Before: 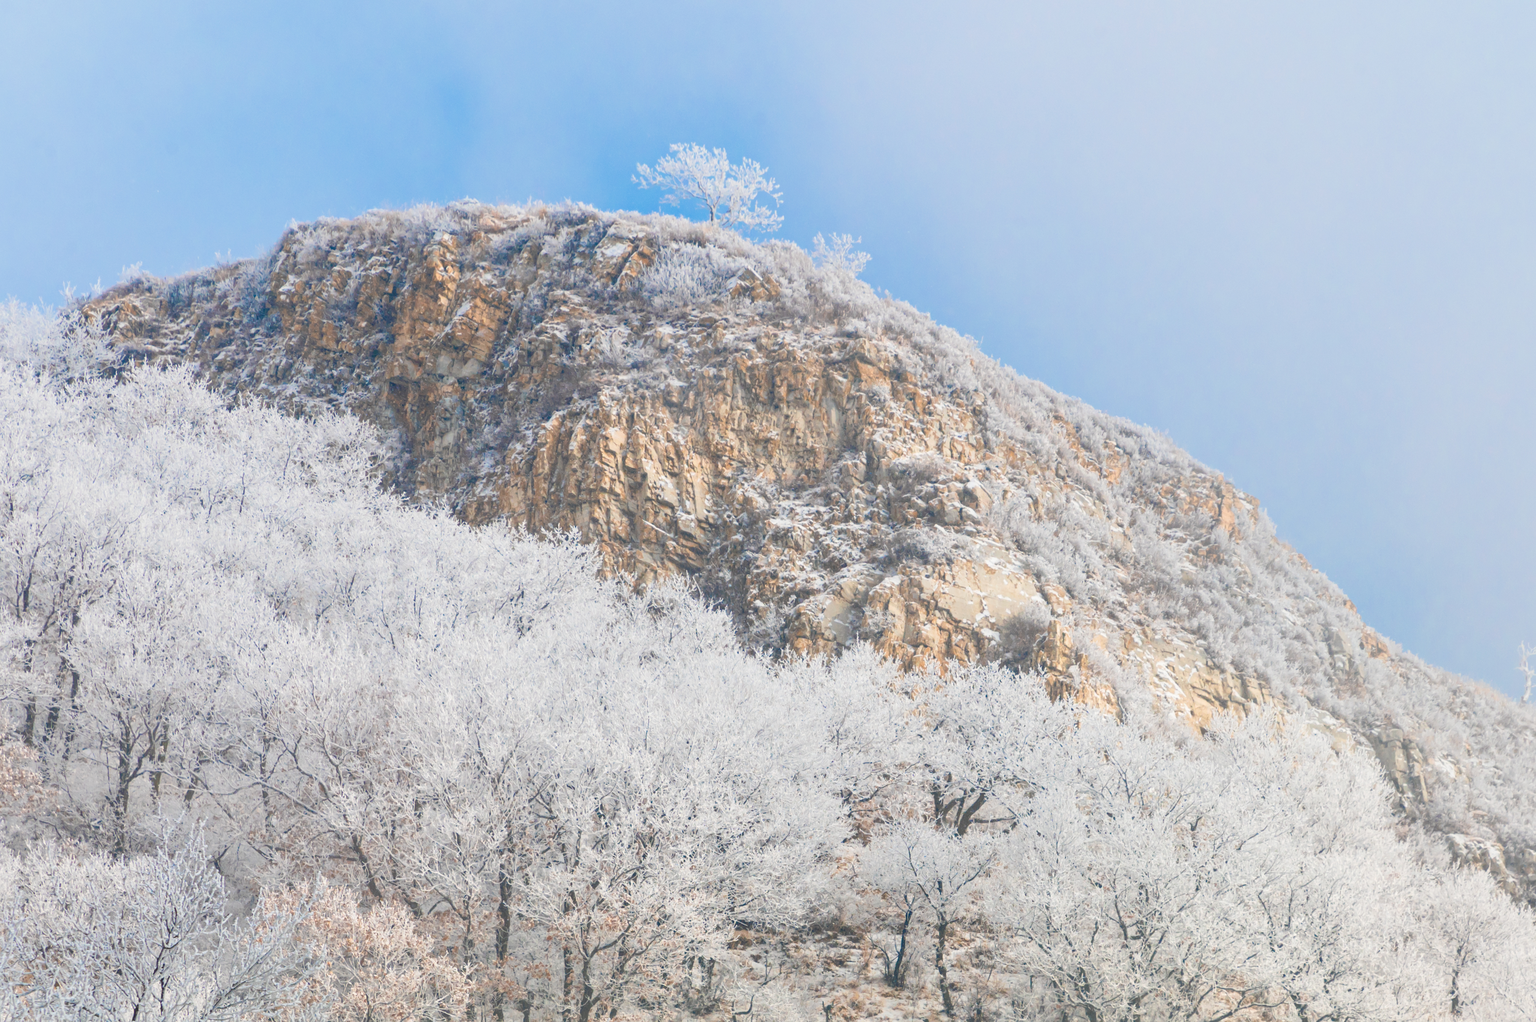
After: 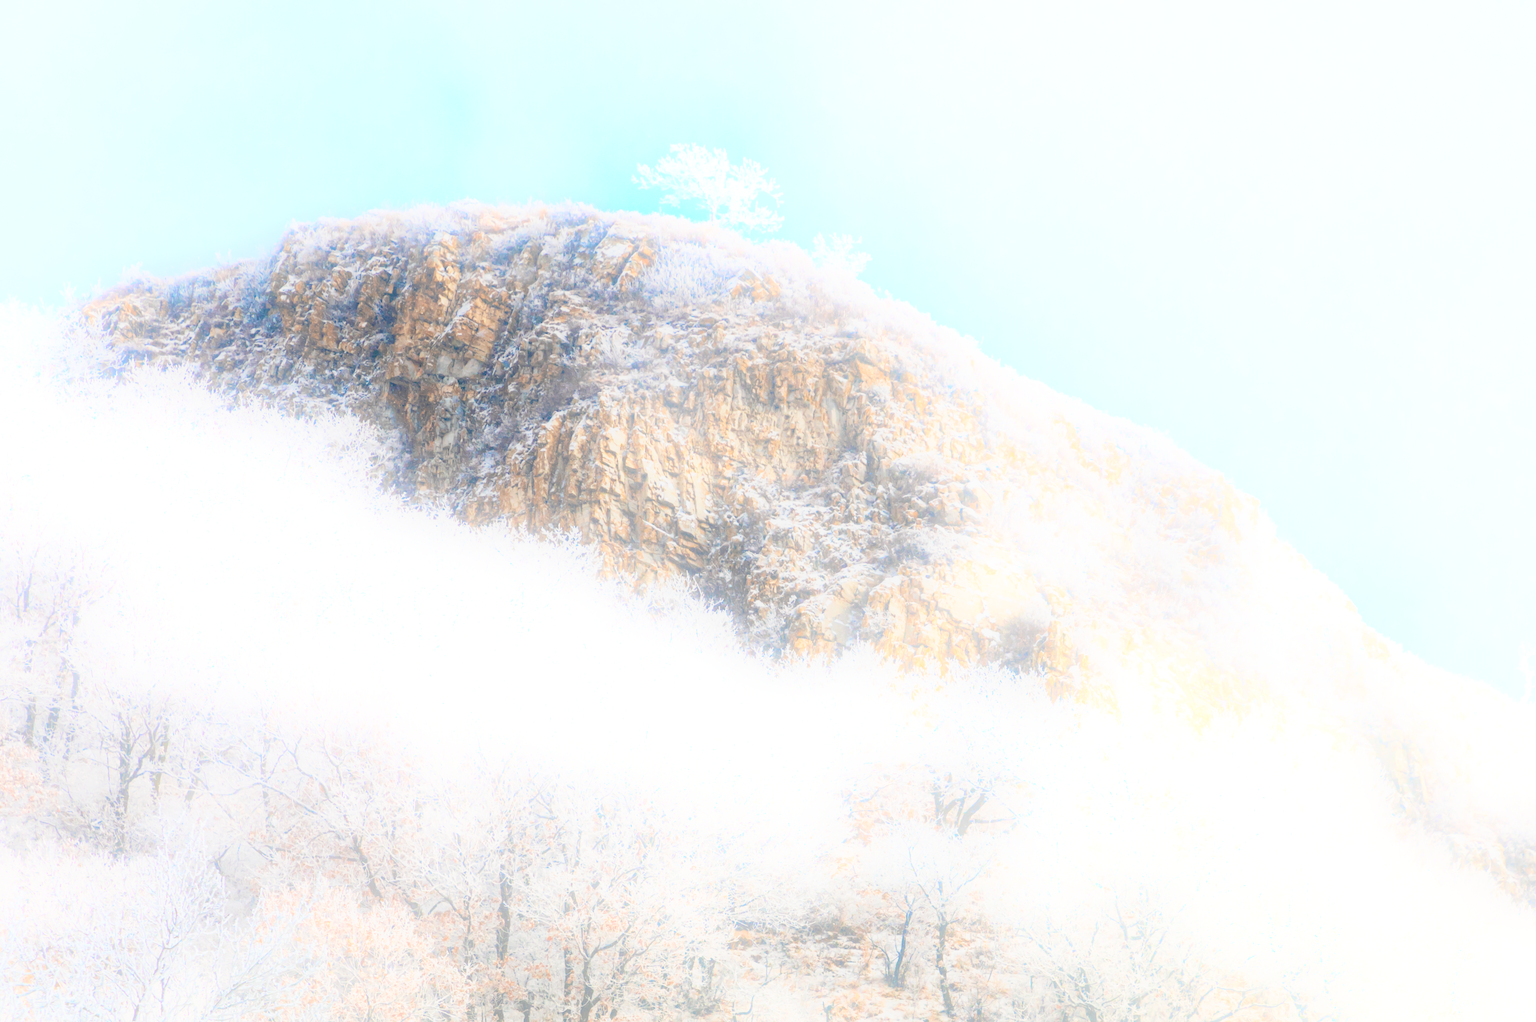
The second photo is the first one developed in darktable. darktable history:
base curve: curves: ch0 [(0, 0) (0.088, 0.125) (0.176, 0.251) (0.354, 0.501) (0.613, 0.749) (1, 0.877)], preserve colors none
bloom: on, module defaults
